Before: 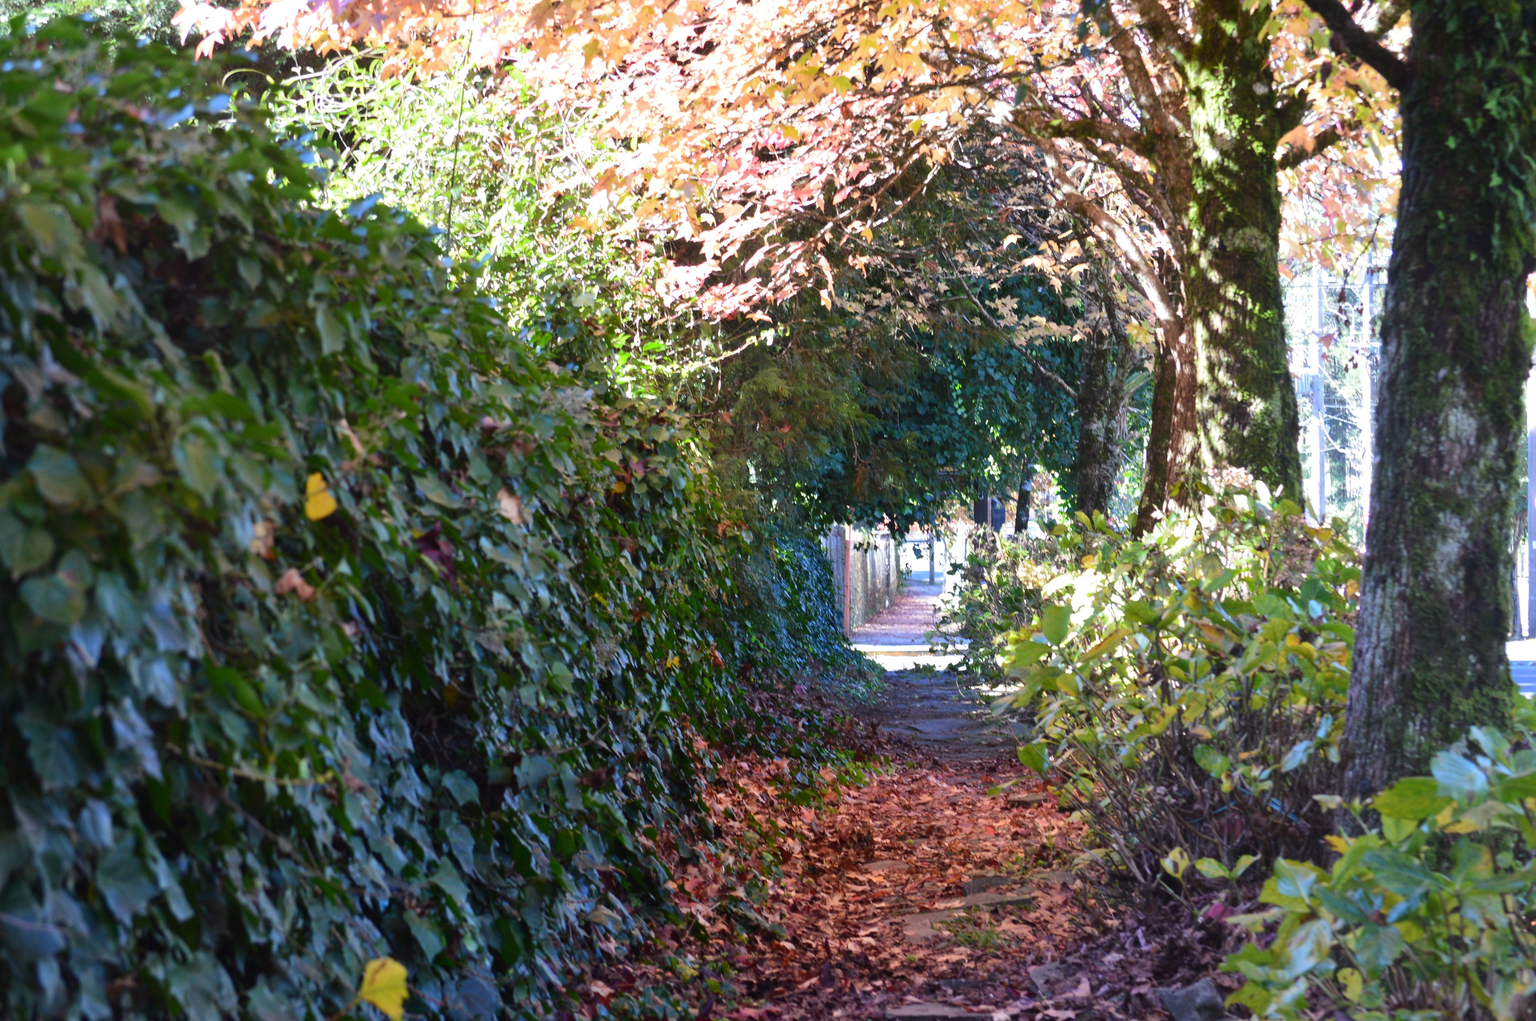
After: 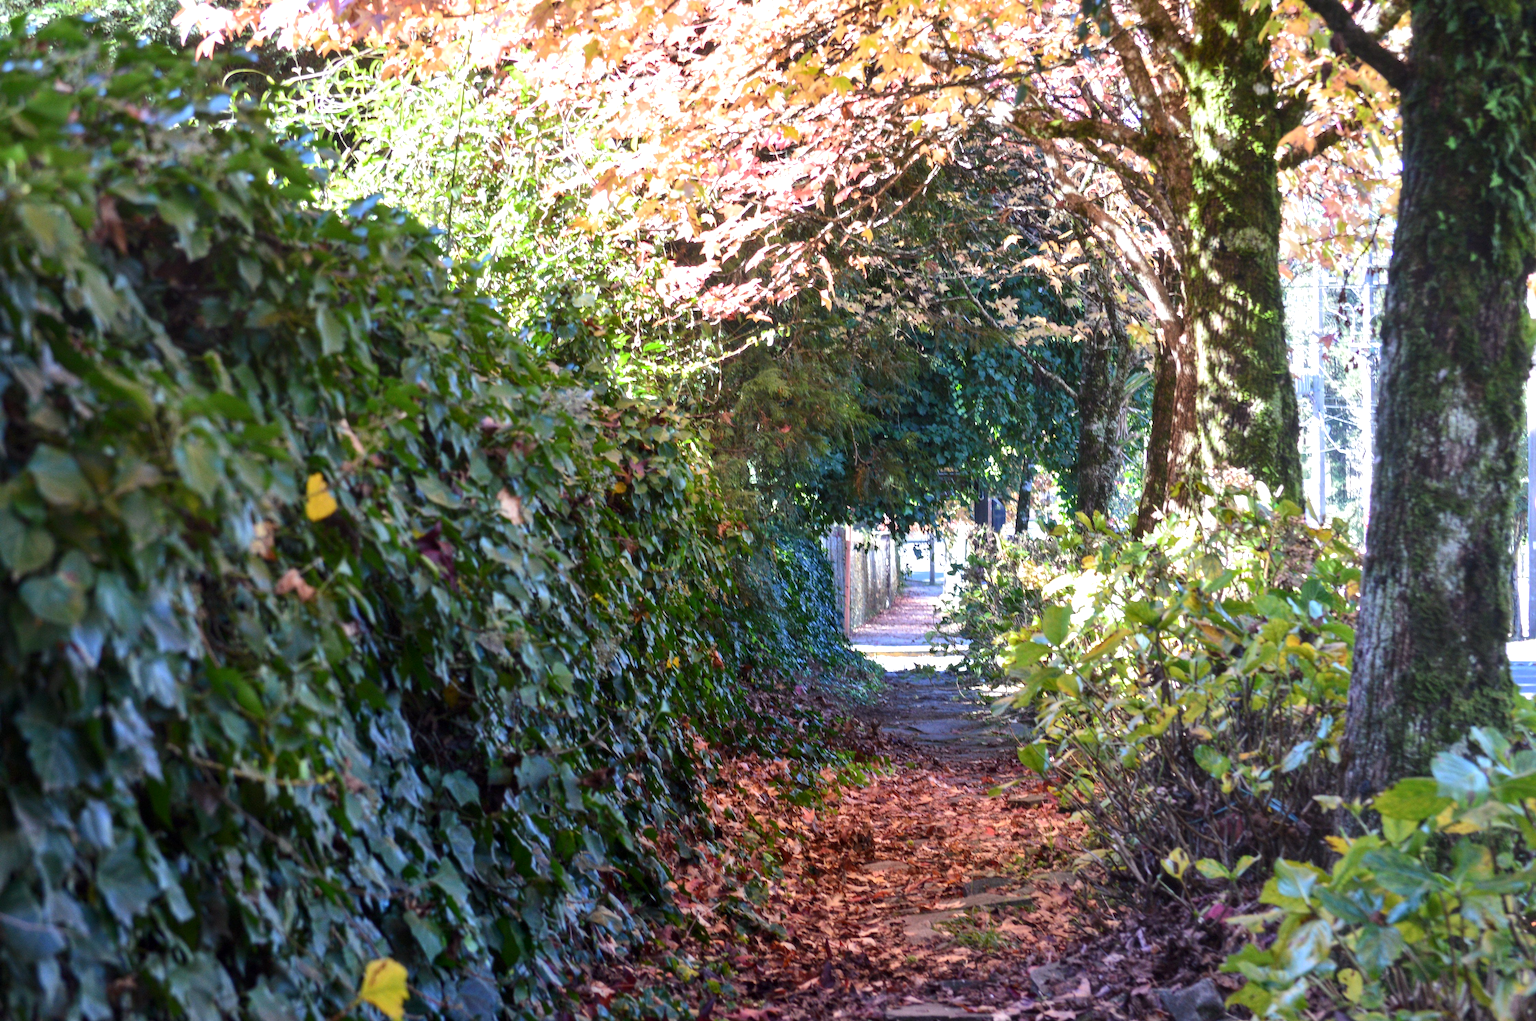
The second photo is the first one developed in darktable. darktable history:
exposure: exposure 0.207 EV, compensate highlight preservation false
local contrast: on, module defaults
